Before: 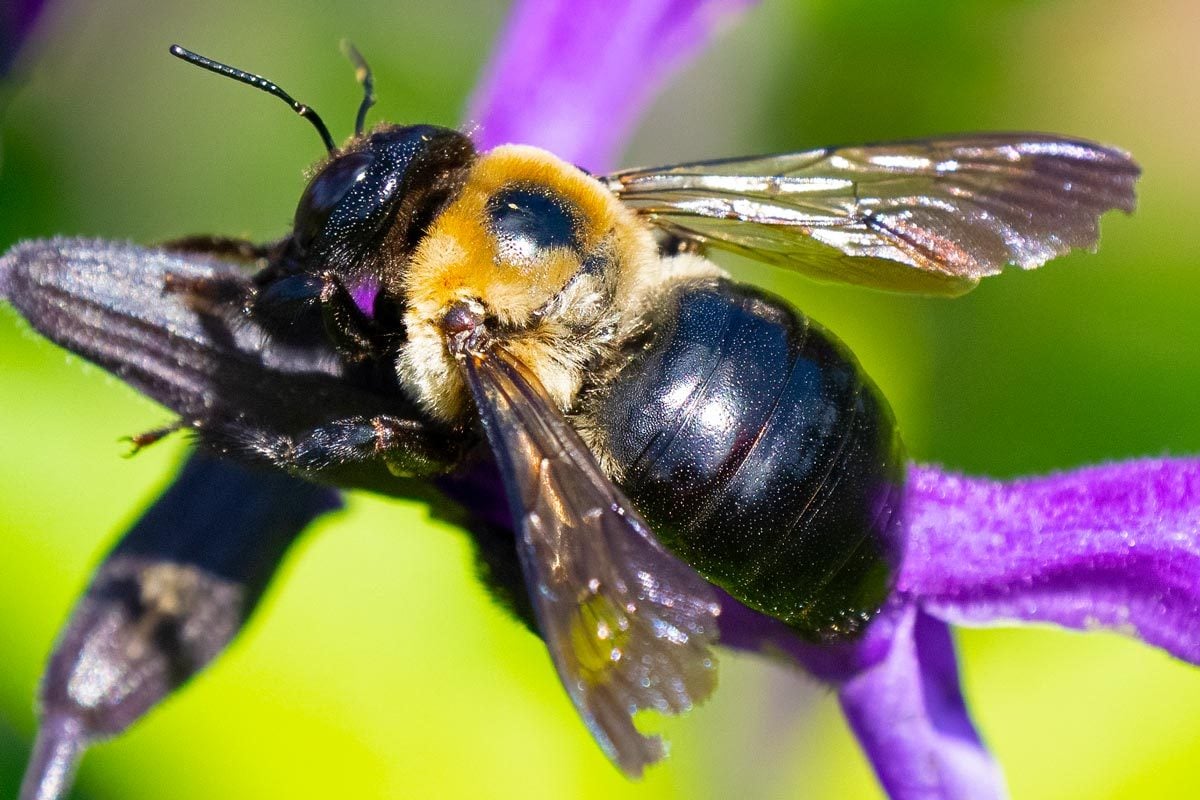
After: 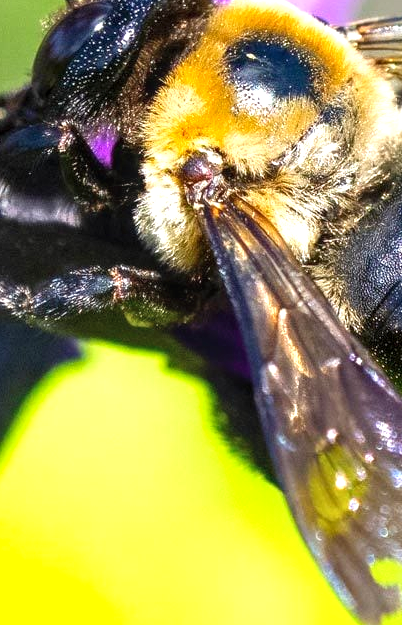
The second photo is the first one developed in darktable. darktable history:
crop and rotate: left 21.84%, top 18.803%, right 44.619%, bottom 2.963%
exposure: exposure 0.605 EV, compensate highlight preservation false
levels: mode automatic, levels [0.062, 0.494, 0.925]
local contrast: on, module defaults
